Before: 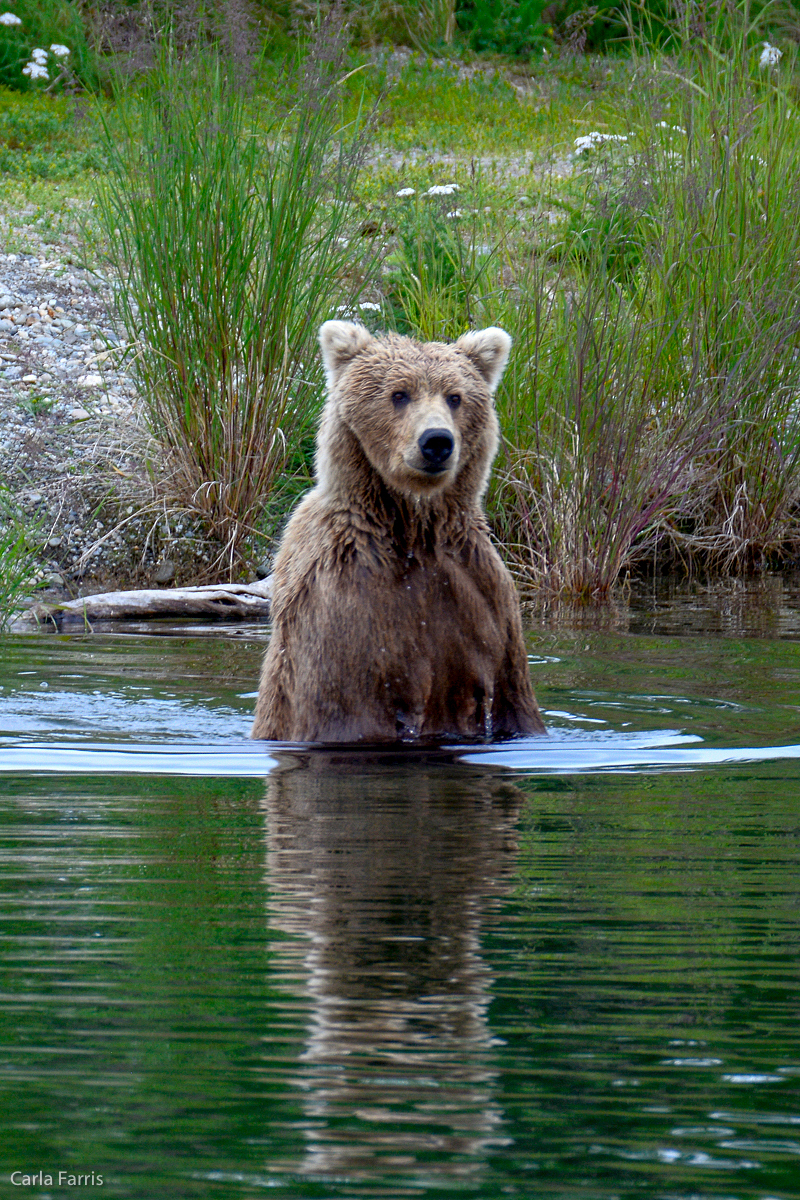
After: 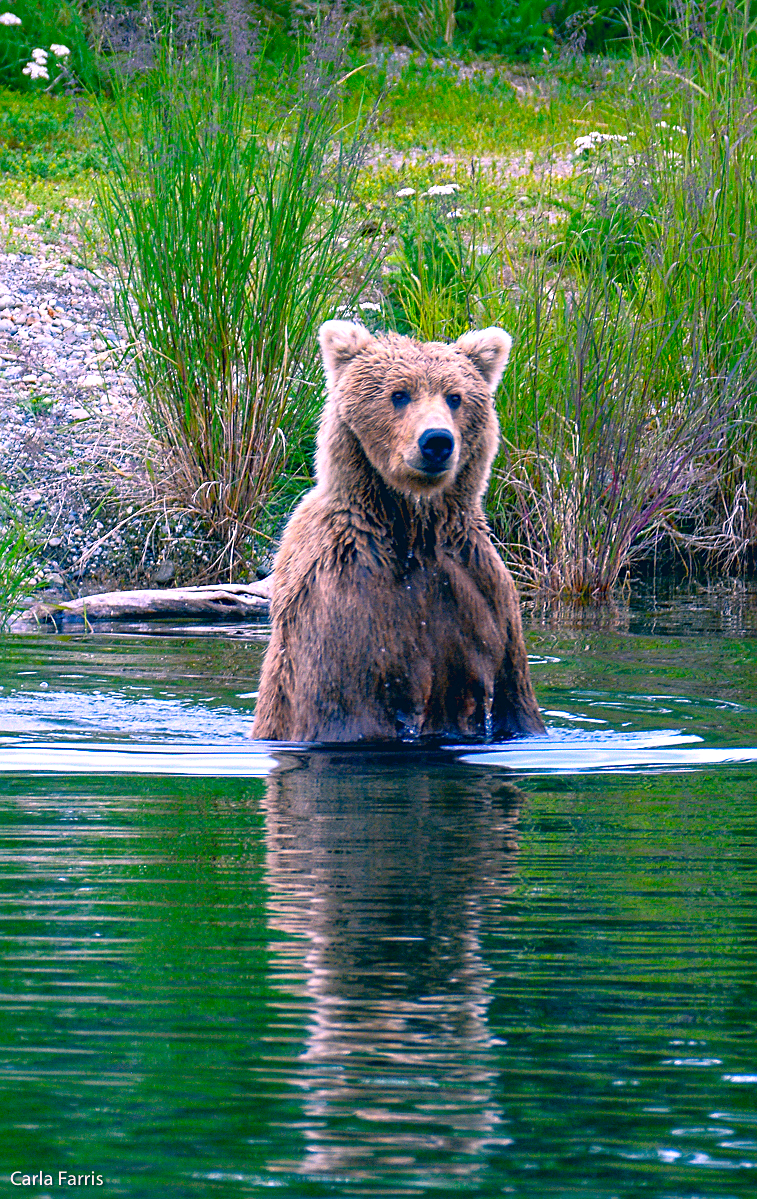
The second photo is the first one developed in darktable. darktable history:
sharpen: radius 1.902, amount 0.414, threshold 1.47
color correction: highlights a* 16.29, highlights b* 0.301, shadows a* -15.04, shadows b* -13.79, saturation 1.49
exposure: exposure 0.153 EV, compensate exposure bias true, compensate highlight preservation false
crop and rotate: left 0%, right 5.331%
